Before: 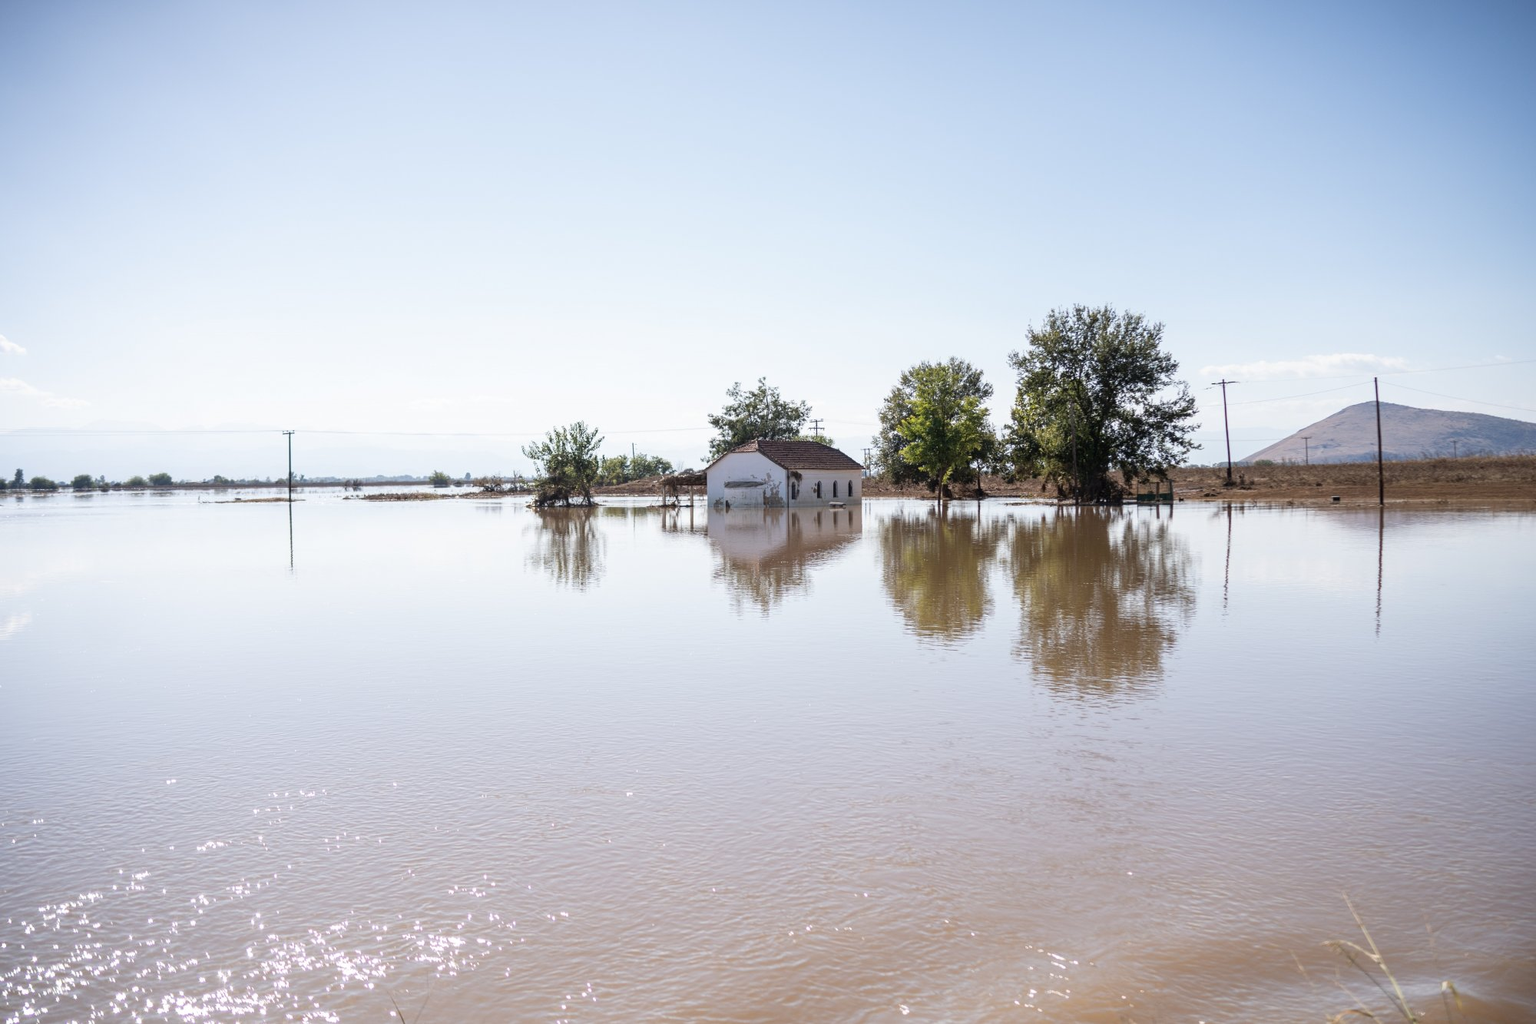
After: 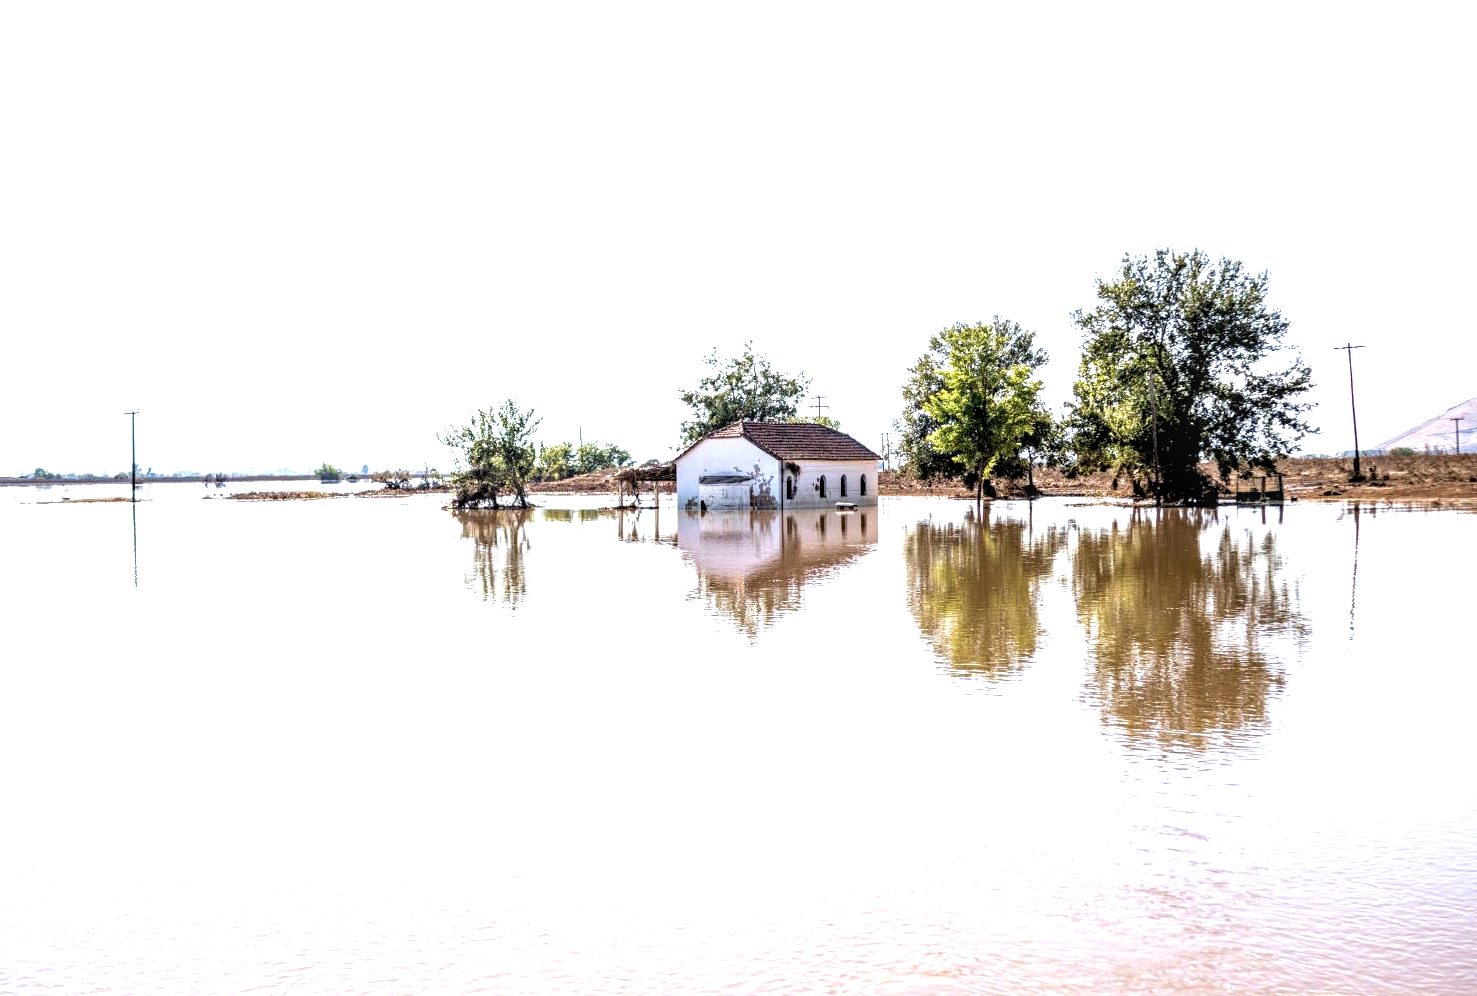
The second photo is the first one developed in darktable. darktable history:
haze removal: compatibility mode true, adaptive false
crop and rotate: left 12.228%, top 11.384%, right 13.884%, bottom 13.858%
exposure: black level correction 0.008, exposure 0.97 EV, compensate highlight preservation false
local contrast: detail 150%
velvia: on, module defaults
levels: levels [0.062, 0.494, 0.925]
